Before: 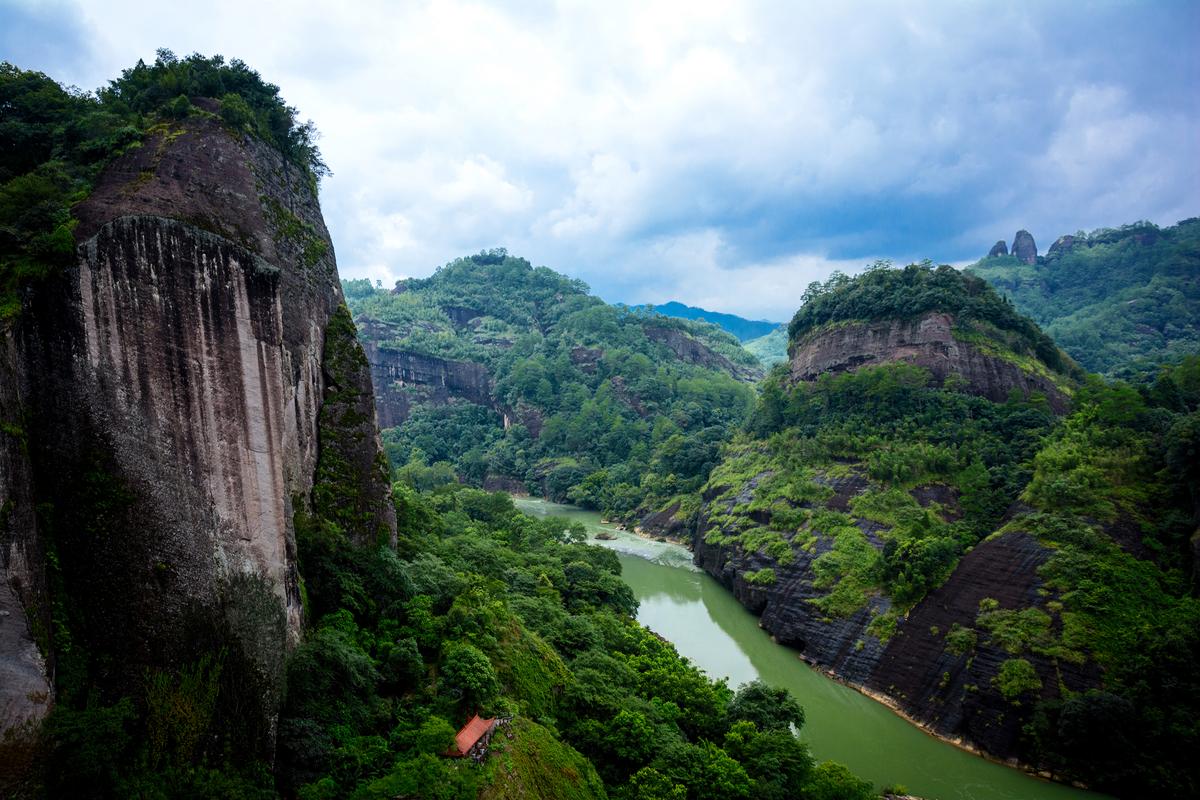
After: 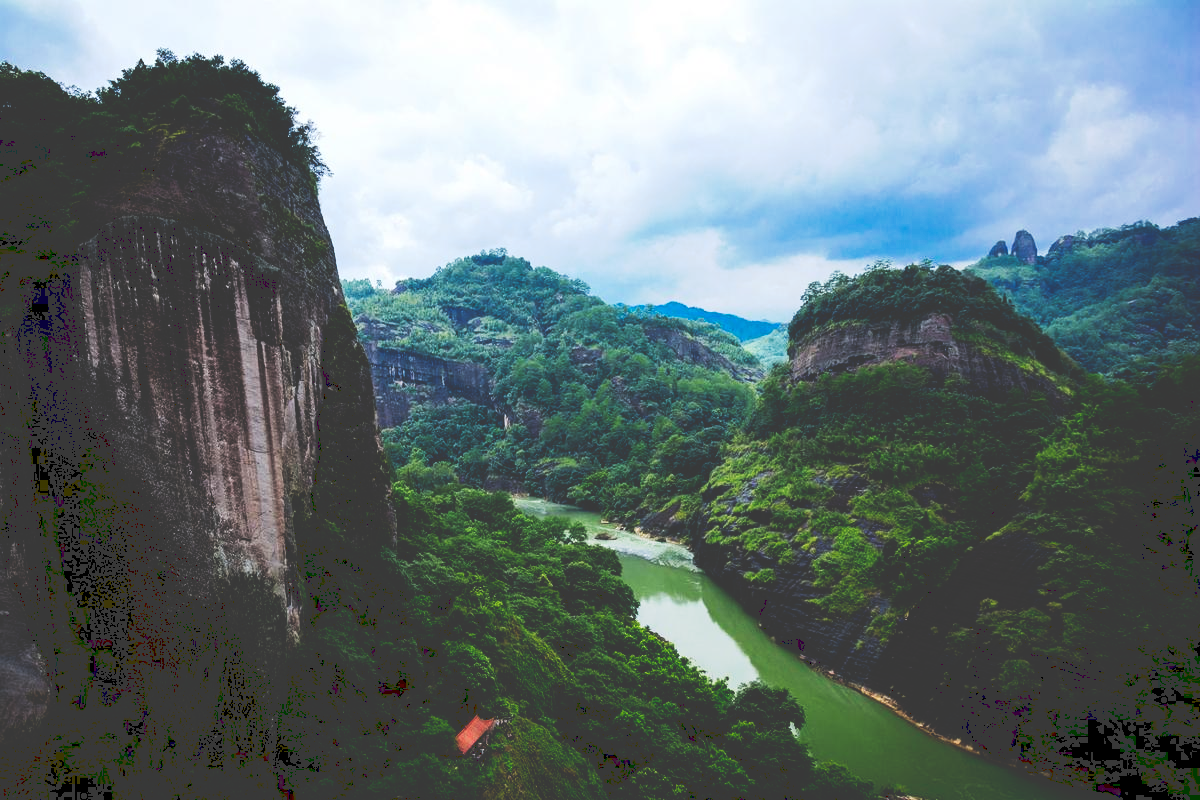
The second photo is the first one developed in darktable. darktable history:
tone curve: curves: ch0 [(0, 0) (0.003, 0.235) (0.011, 0.235) (0.025, 0.235) (0.044, 0.235) (0.069, 0.235) (0.1, 0.237) (0.136, 0.239) (0.177, 0.243) (0.224, 0.256) (0.277, 0.287) (0.335, 0.329) (0.399, 0.391) (0.468, 0.476) (0.543, 0.574) (0.623, 0.683) (0.709, 0.778) (0.801, 0.869) (0.898, 0.924) (1, 1)], preserve colors none
